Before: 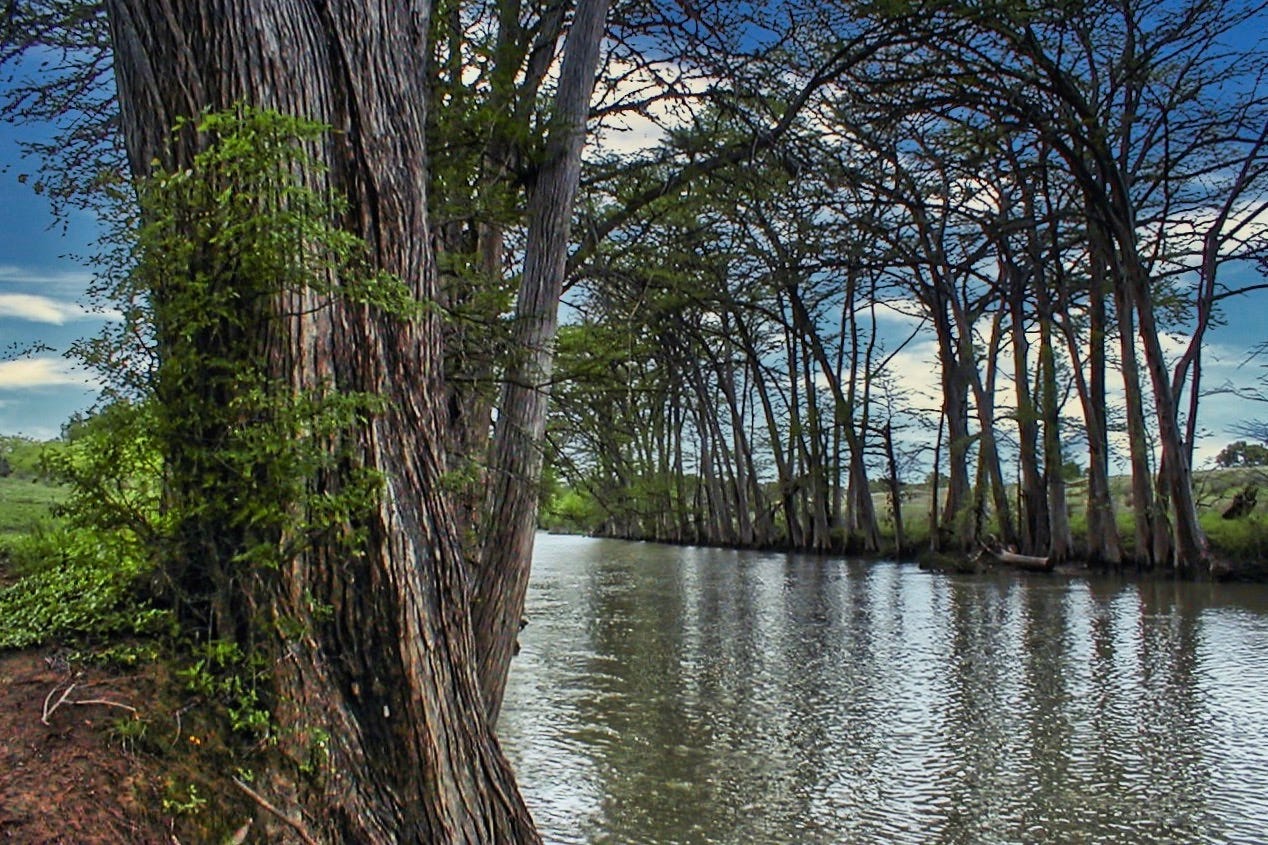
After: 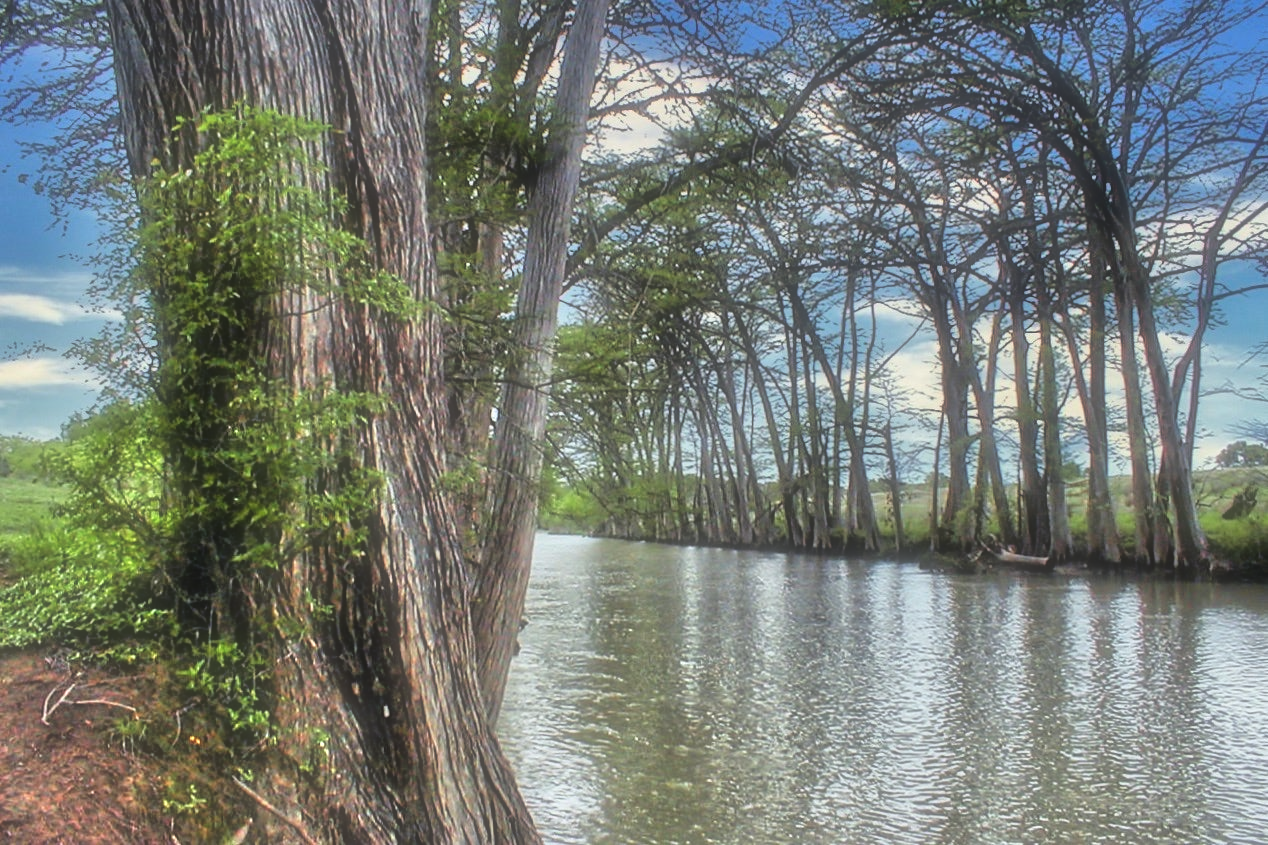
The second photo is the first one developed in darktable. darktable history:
soften: size 60.24%, saturation 65.46%, brightness 0.506 EV, mix 25.7%
tone equalizer: -7 EV 0.15 EV, -6 EV 0.6 EV, -5 EV 1.15 EV, -4 EV 1.33 EV, -3 EV 1.15 EV, -2 EV 0.6 EV, -1 EV 0.15 EV, mask exposure compensation -0.5 EV
